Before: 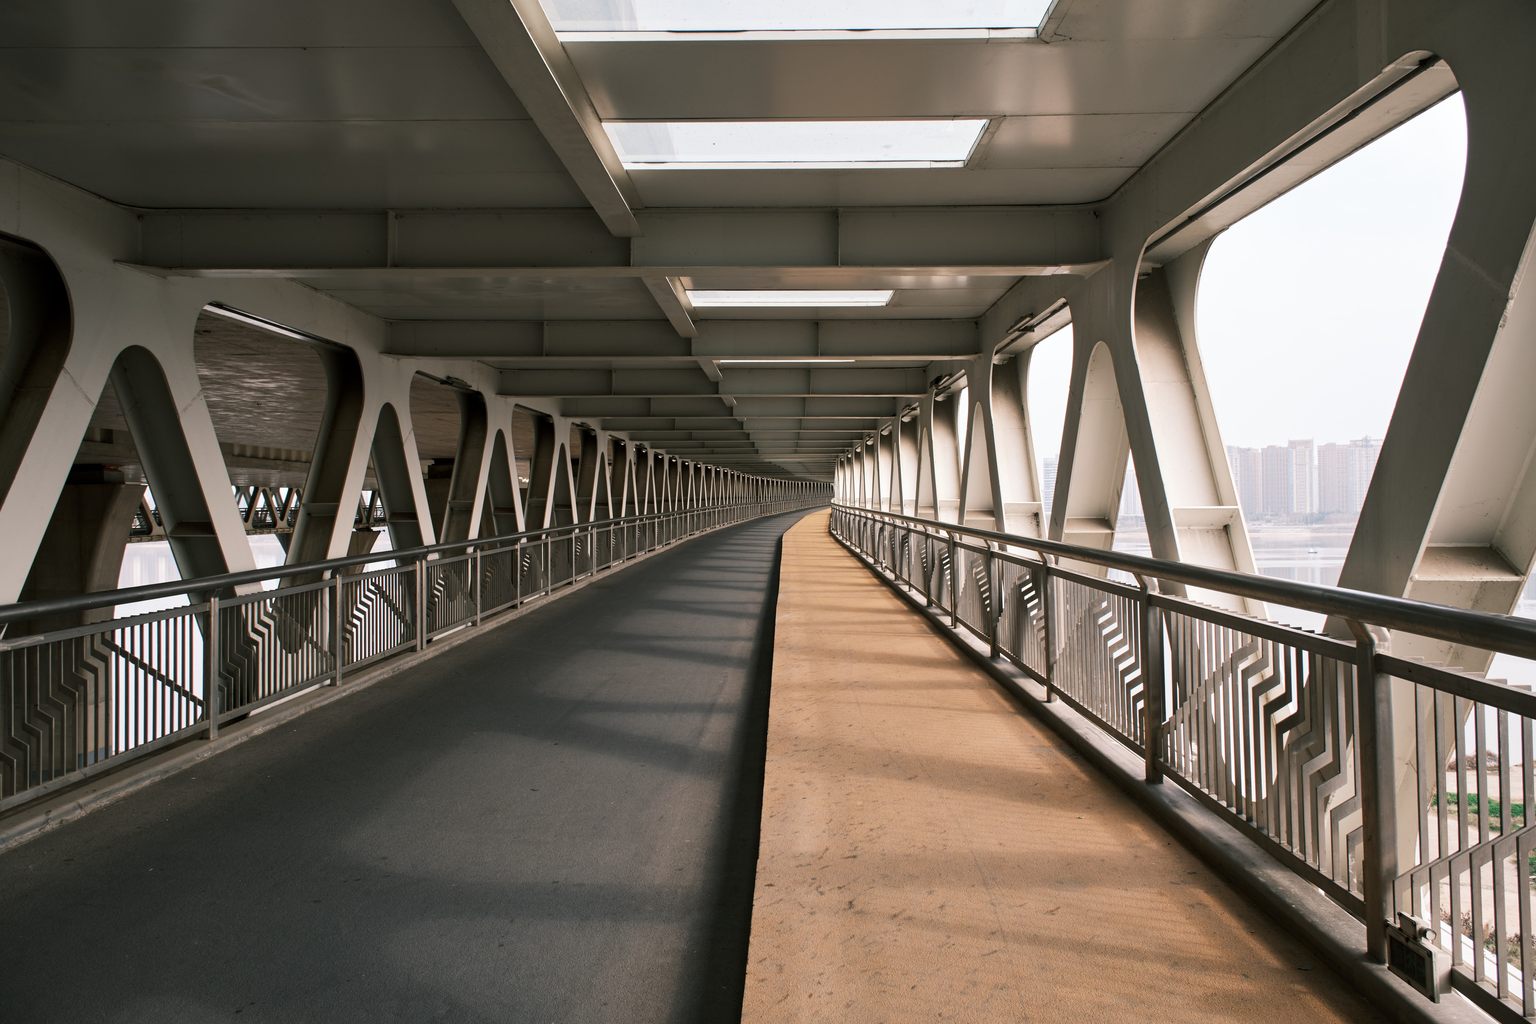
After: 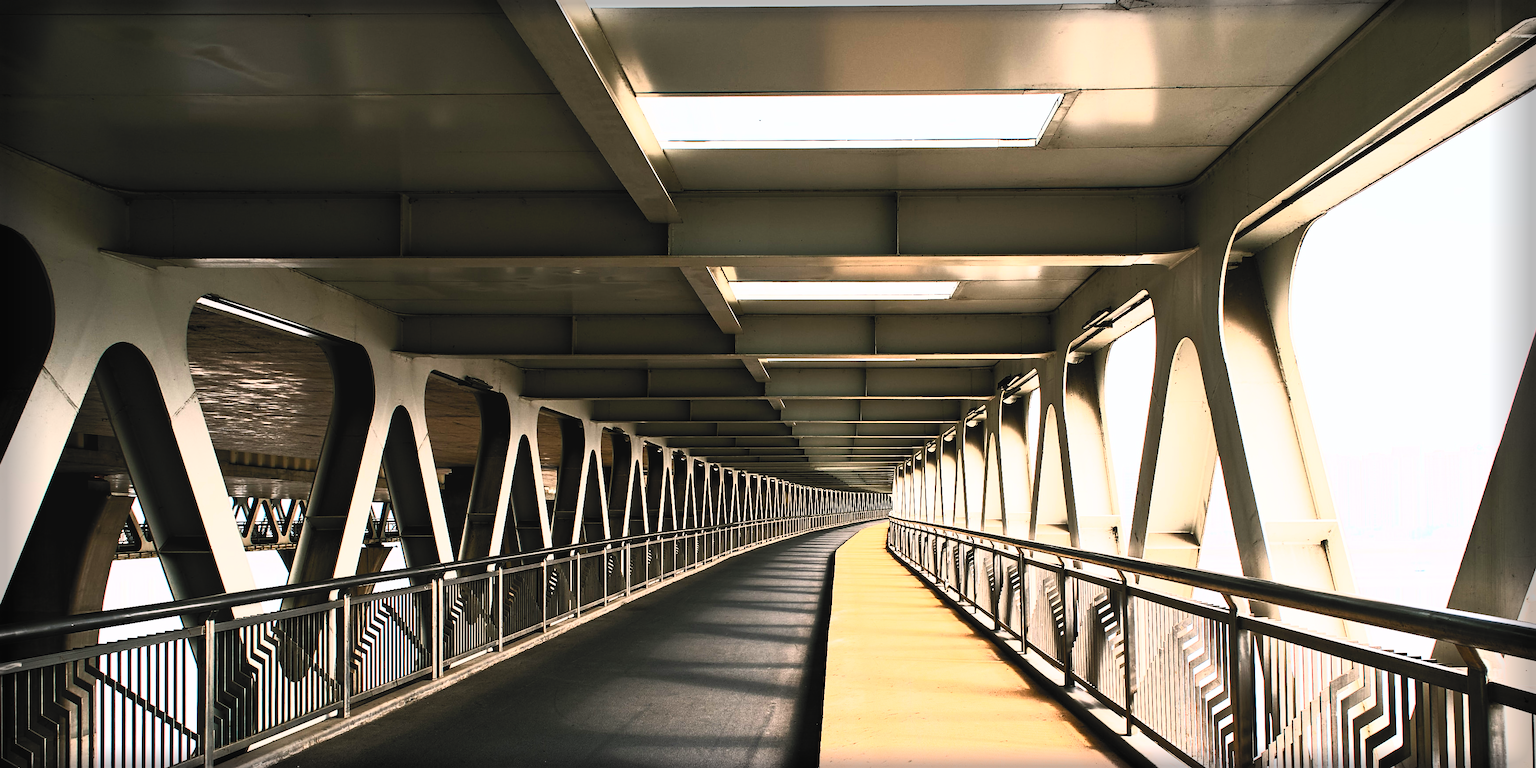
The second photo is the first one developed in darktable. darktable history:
crop: left 1.589%, top 3.434%, right 7.608%, bottom 28.42%
filmic rgb: black relative exposure -5.07 EV, white relative exposure 3.96 EV, threshold 5.96 EV, hardness 2.89, contrast 1.3, highlights saturation mix -31.35%, enable highlight reconstruction true
sharpen: on, module defaults
vignetting: fall-off start 93.74%, fall-off radius 5.5%, automatic ratio true, width/height ratio 1.33, shape 0.042
contrast brightness saturation: contrast 0.984, brightness 0.999, saturation 0.995
